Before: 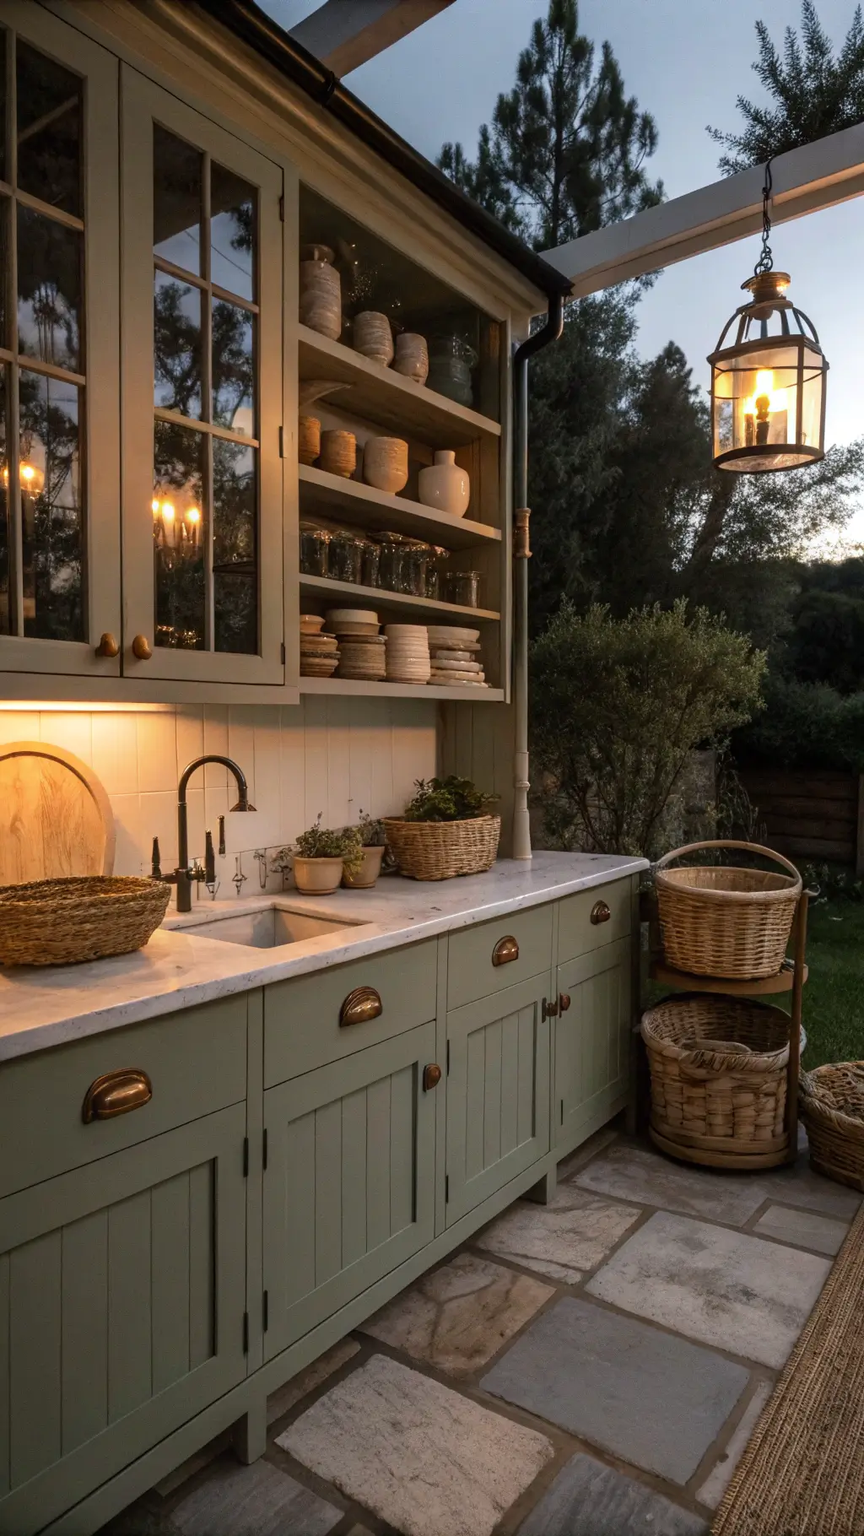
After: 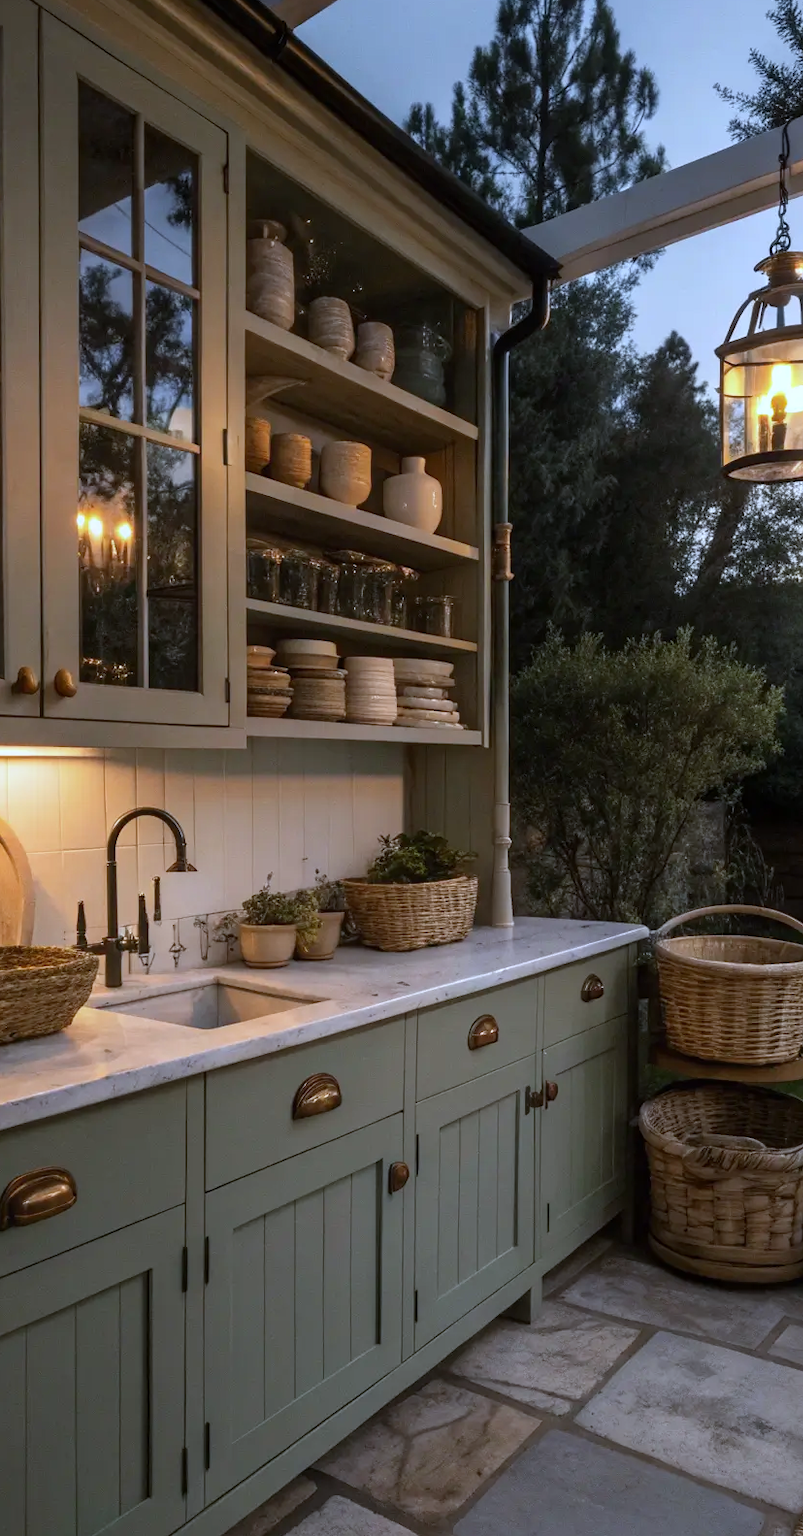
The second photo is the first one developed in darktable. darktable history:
white balance: red 0.926, green 1.003, blue 1.133
crop: left 9.929%, top 3.475%, right 9.188%, bottom 9.529%
